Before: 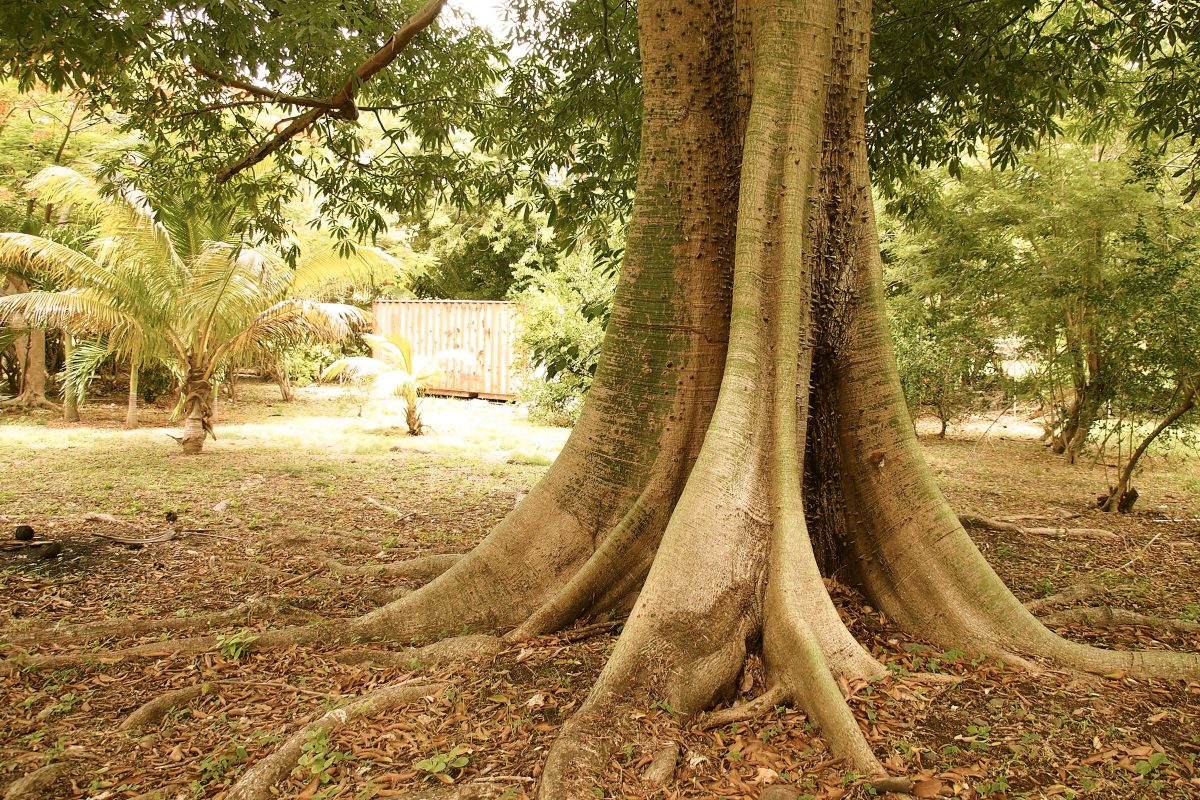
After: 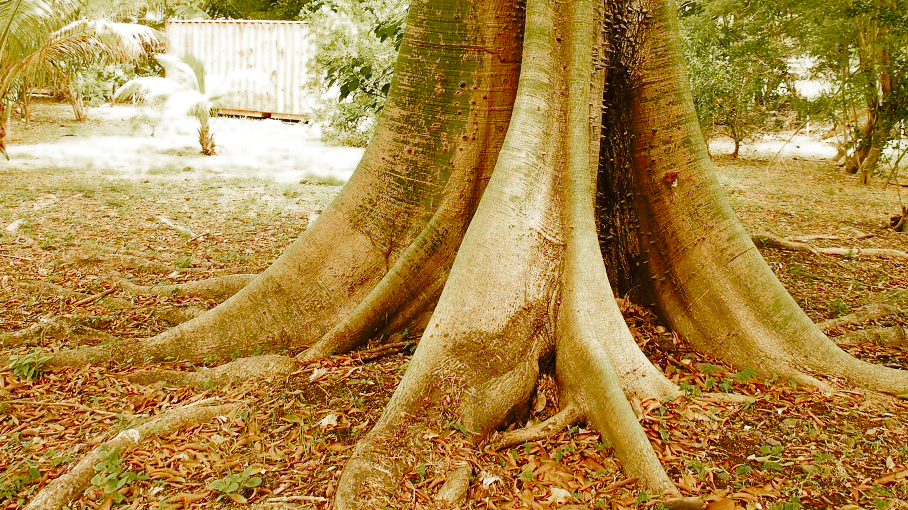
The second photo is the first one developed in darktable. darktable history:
crop and rotate: left 17.299%, top 35.115%, right 7.015%, bottom 1.024%
color zones: curves: ch0 [(0, 0.48) (0.209, 0.398) (0.305, 0.332) (0.429, 0.493) (0.571, 0.5) (0.714, 0.5) (0.857, 0.5) (1, 0.48)]; ch1 [(0, 0.633) (0.143, 0.586) (0.286, 0.489) (0.429, 0.448) (0.571, 0.31) (0.714, 0.335) (0.857, 0.492) (1, 0.633)]; ch2 [(0, 0.448) (0.143, 0.498) (0.286, 0.5) (0.429, 0.5) (0.571, 0.5) (0.714, 0.5) (0.857, 0.5) (1, 0.448)]
base curve: curves: ch0 [(0, 0) (0.032, 0.037) (0.105, 0.228) (0.435, 0.76) (0.856, 0.983) (1, 1)], preserve colors none
